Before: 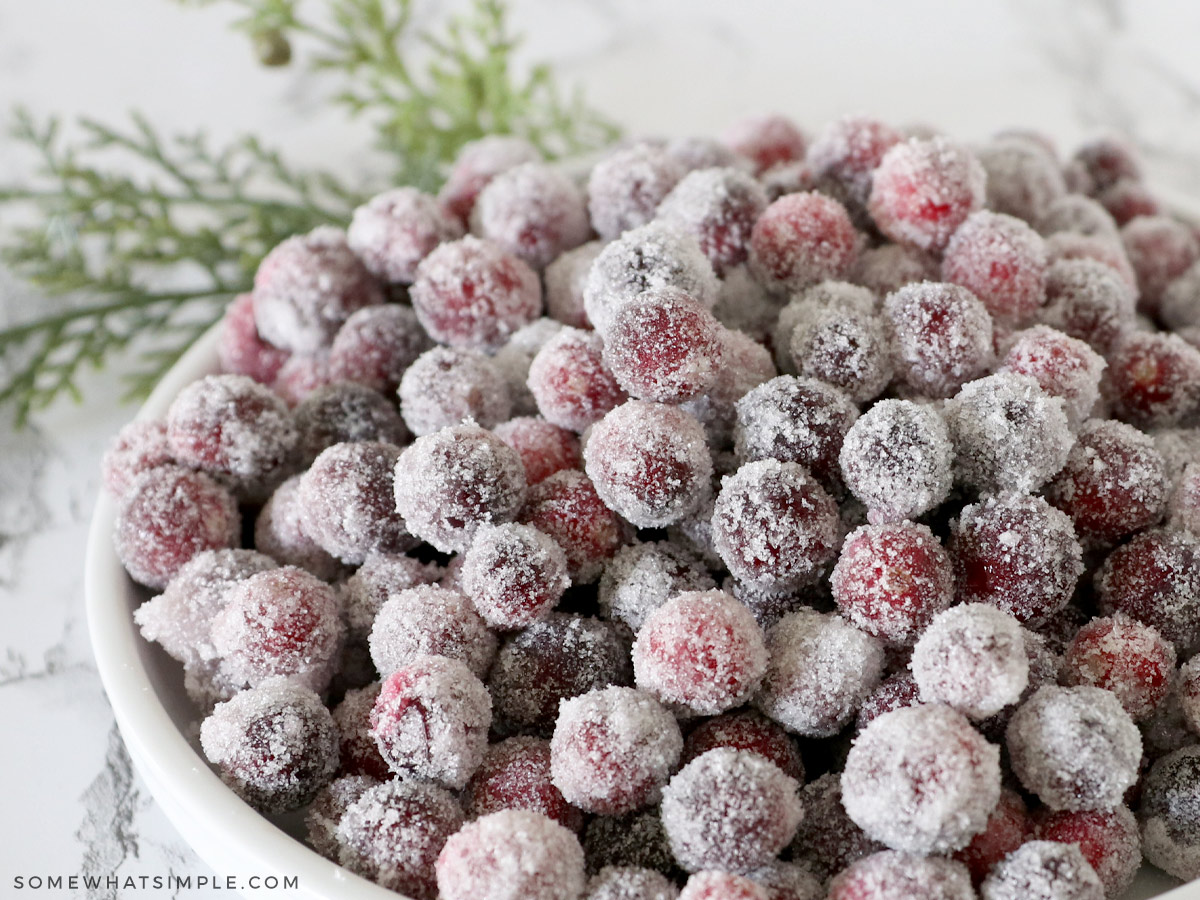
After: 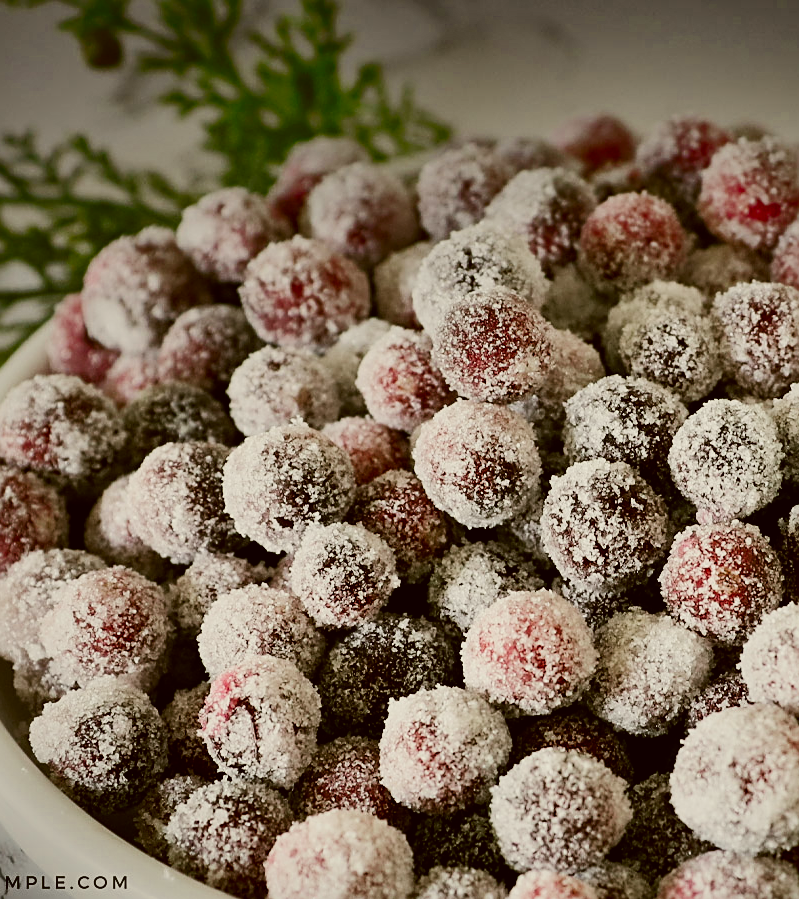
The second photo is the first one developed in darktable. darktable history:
color correction: highlights a* -1.43, highlights b* 10.12, shadows a* 0.395, shadows b* 19.35
sharpen: on, module defaults
white balance: red 1.004, blue 1.024
crop and rotate: left 14.292%, right 19.041%
filmic rgb: black relative exposure -7.5 EV, white relative exposure 5 EV, hardness 3.31, contrast 1.3, contrast in shadows safe
tone equalizer: -8 EV -0.417 EV, -7 EV -0.389 EV, -6 EV -0.333 EV, -5 EV -0.222 EV, -3 EV 0.222 EV, -2 EV 0.333 EV, -1 EV 0.389 EV, +0 EV 0.417 EV, edges refinement/feathering 500, mask exposure compensation -1.57 EV, preserve details no
shadows and highlights: radius 123.98, shadows 100, white point adjustment -3, highlights -100, highlights color adjustment 89.84%, soften with gaussian
